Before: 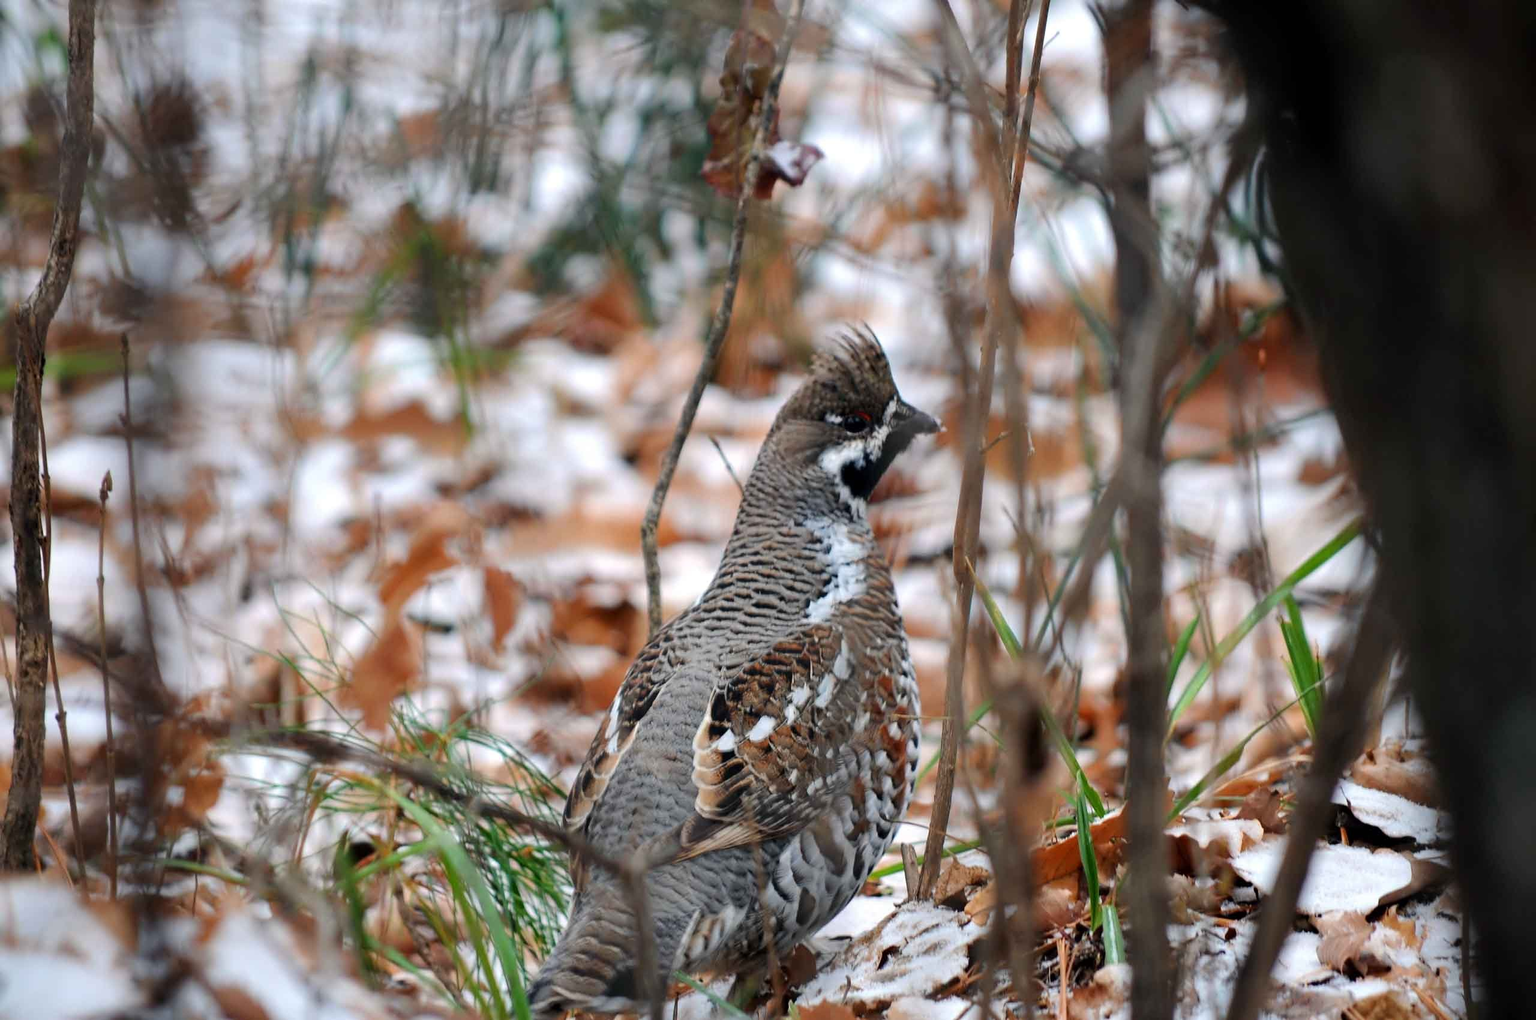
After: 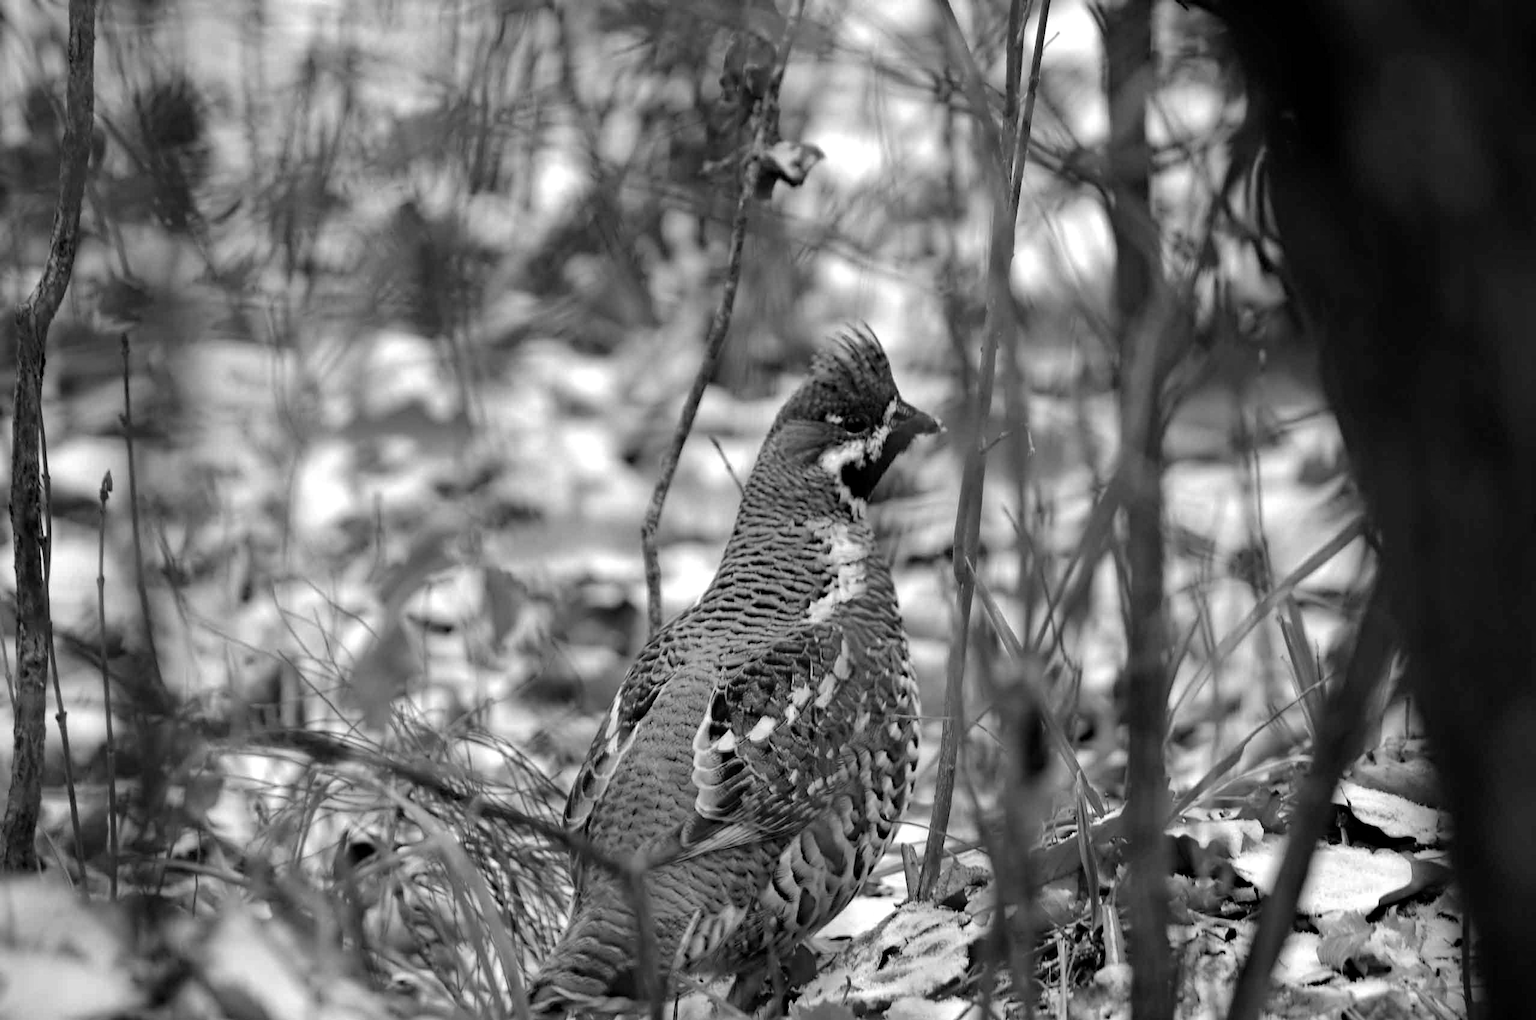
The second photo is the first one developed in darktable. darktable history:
exposure: compensate highlight preservation false
contrast brightness saturation: saturation -1
haze removal: strength 0.29, distance 0.25, compatibility mode true, adaptive false
velvia: strength 29%
